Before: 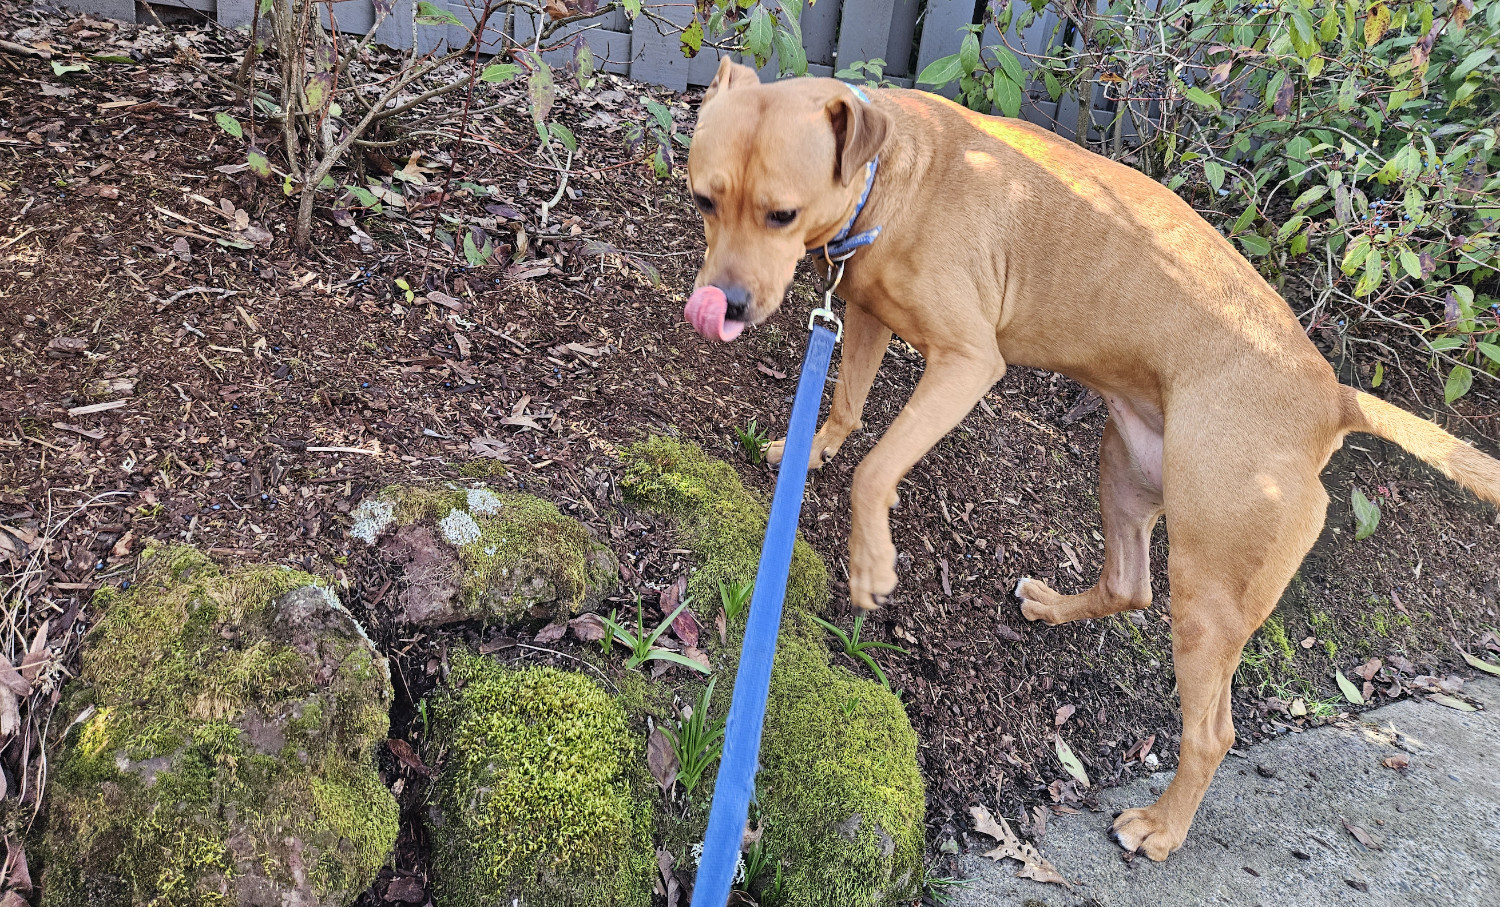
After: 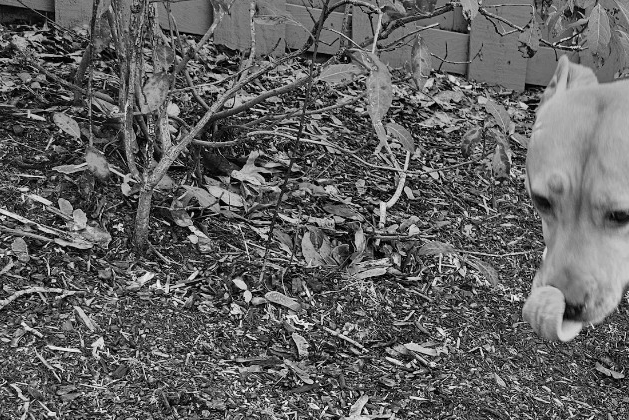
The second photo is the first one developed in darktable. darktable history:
color calibration: illuminant same as pipeline (D50), x 0.346, y 0.359, temperature 5002.42 K
crop and rotate: left 10.817%, top 0.062%, right 47.194%, bottom 53.626%
monochrome: on, module defaults
graduated density: on, module defaults
